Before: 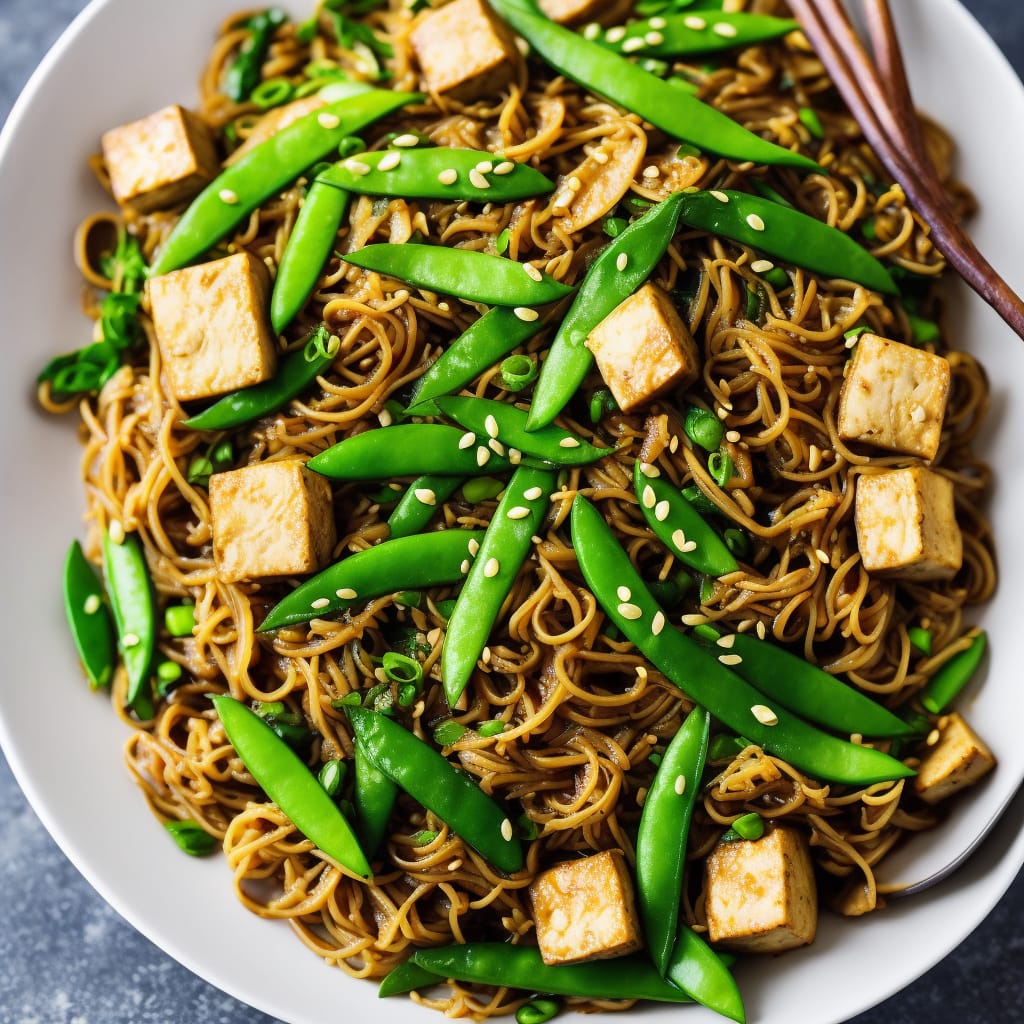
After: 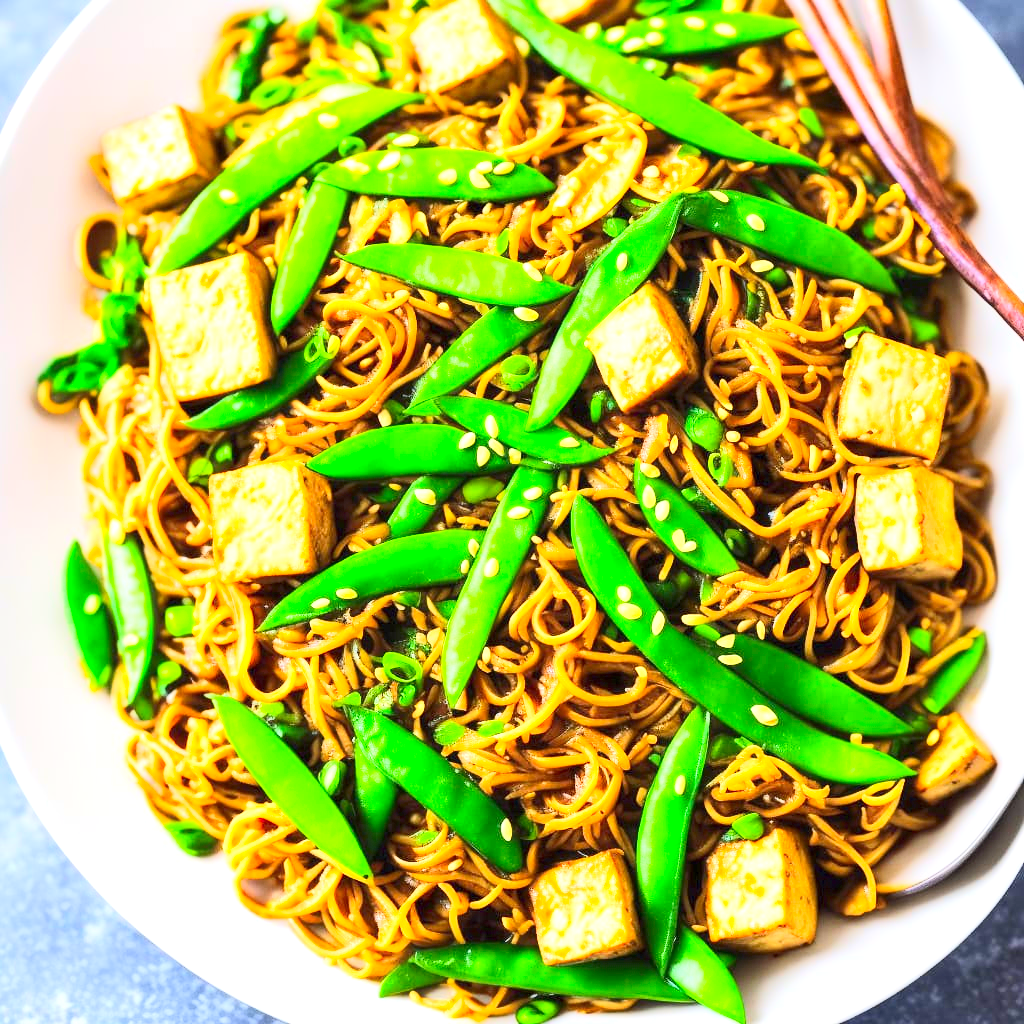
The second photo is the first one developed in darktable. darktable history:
tone equalizer: -8 EV 1.99 EV, -7 EV 1.96 EV, -6 EV 1.97 EV, -5 EV 1.99 EV, -4 EV 1.98 EV, -3 EV 1.48 EV, -2 EV 0.986 EV, -1 EV 0.52 EV, edges refinement/feathering 500, mask exposure compensation -1.57 EV, preserve details no
shadows and highlights: shadows 25.42, highlights -23.54
contrast brightness saturation: contrast 0.225, brightness 0.114, saturation 0.293
